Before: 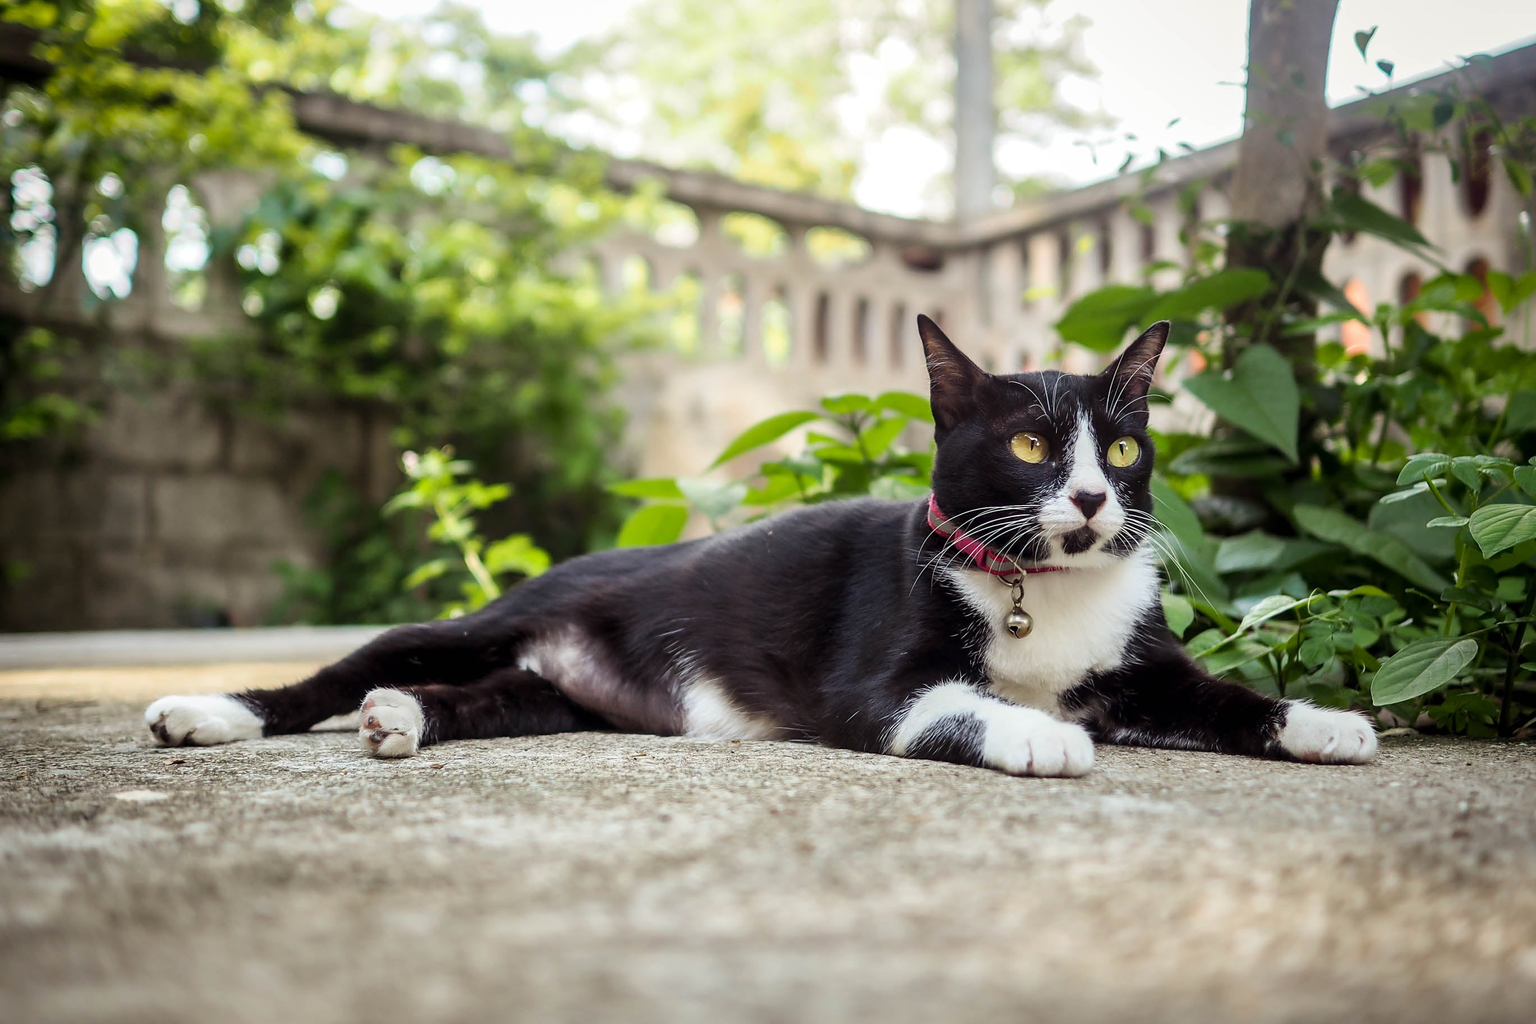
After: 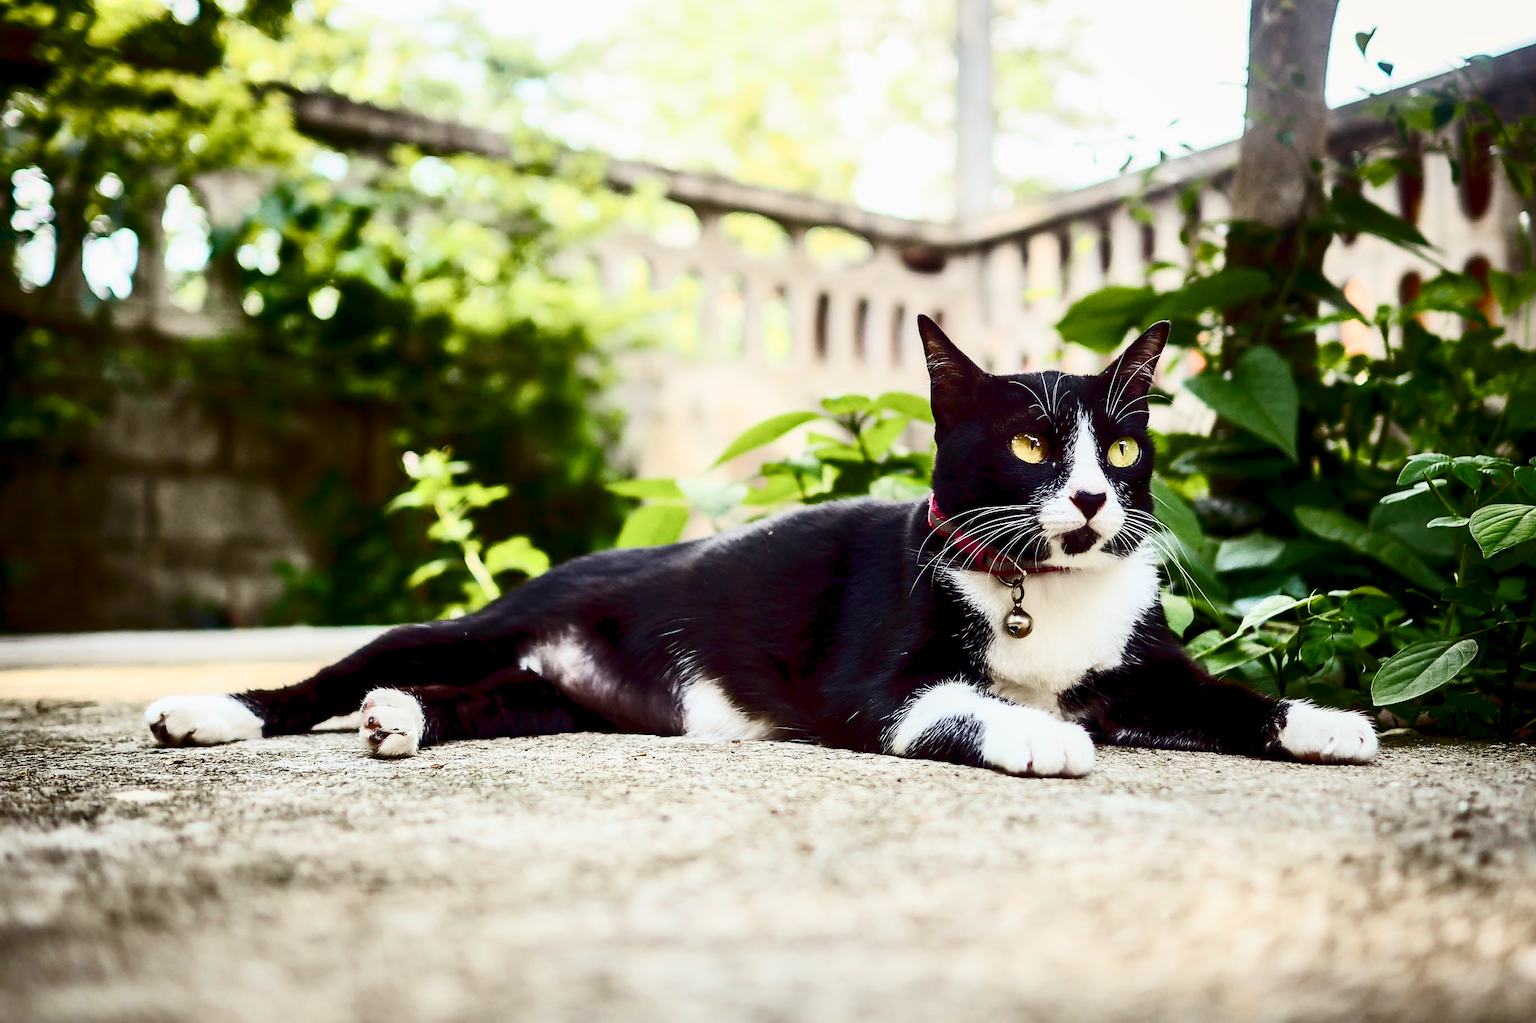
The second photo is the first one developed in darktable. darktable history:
color balance rgb: global offset › luminance -0.5%, perceptual saturation grading › highlights -17.77%, perceptual saturation grading › mid-tones 33.1%, perceptual saturation grading › shadows 50.52%, perceptual brilliance grading › highlights 10.8%, perceptual brilliance grading › shadows -10.8%, global vibrance 24.22%, contrast -25%
contrast brightness saturation: contrast 0.5, saturation -0.1
